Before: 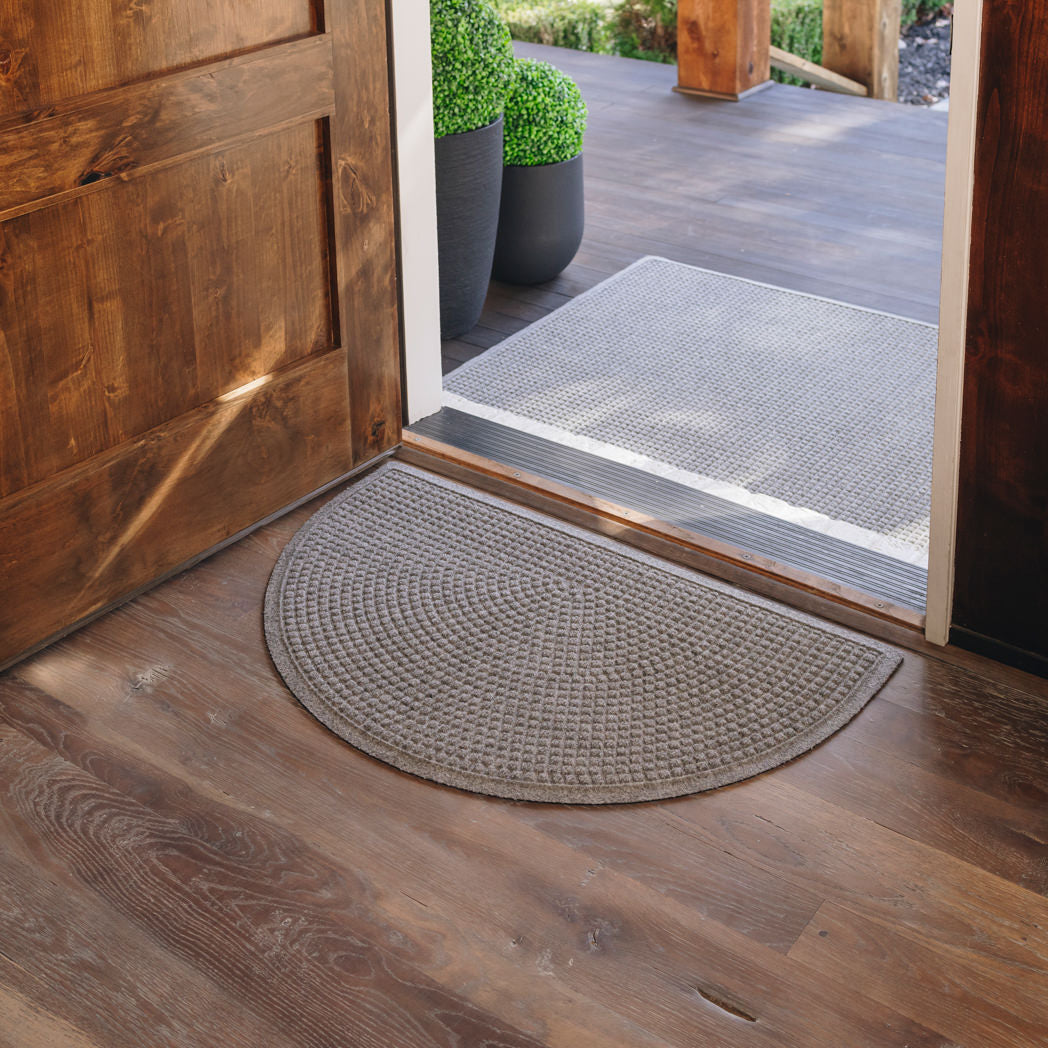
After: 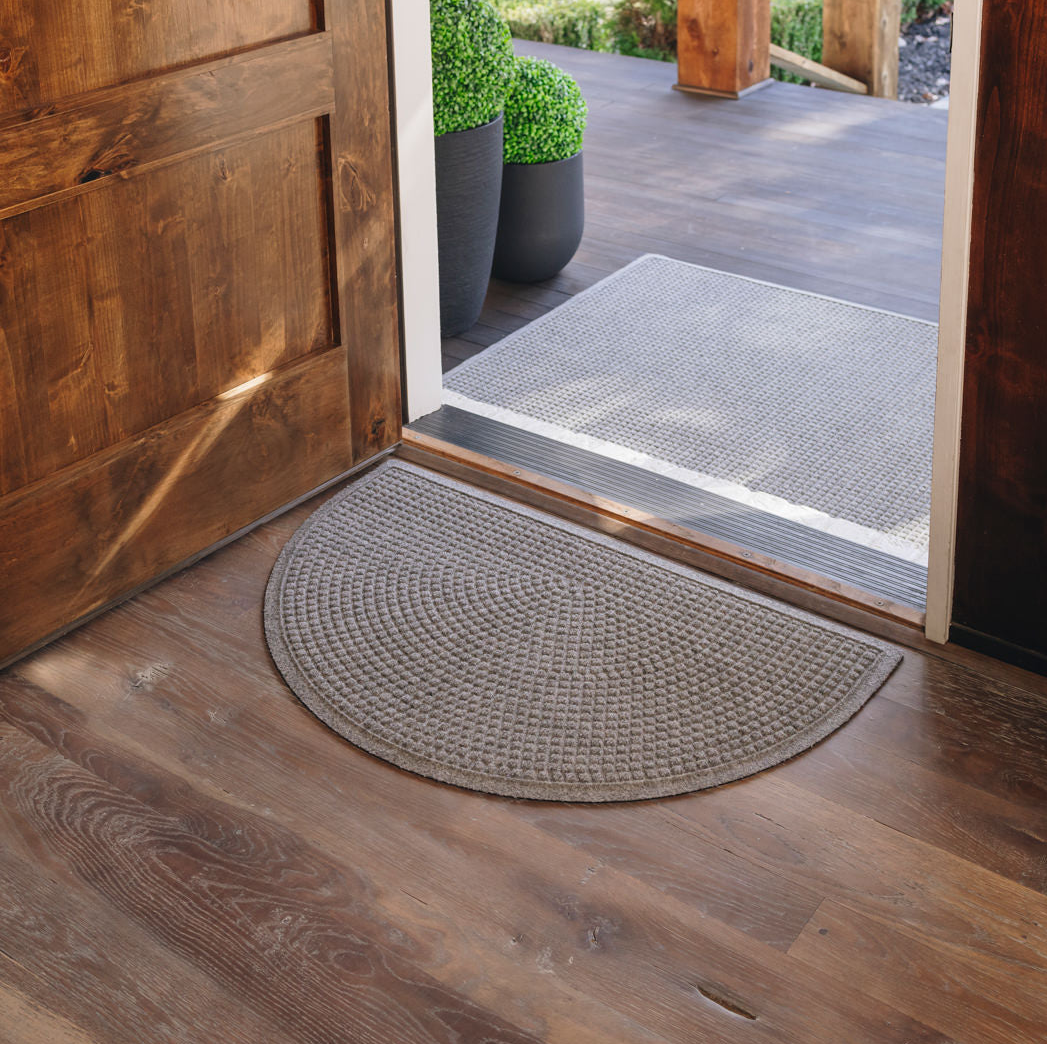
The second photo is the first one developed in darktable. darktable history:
crop: top 0.24%, bottom 0.135%
